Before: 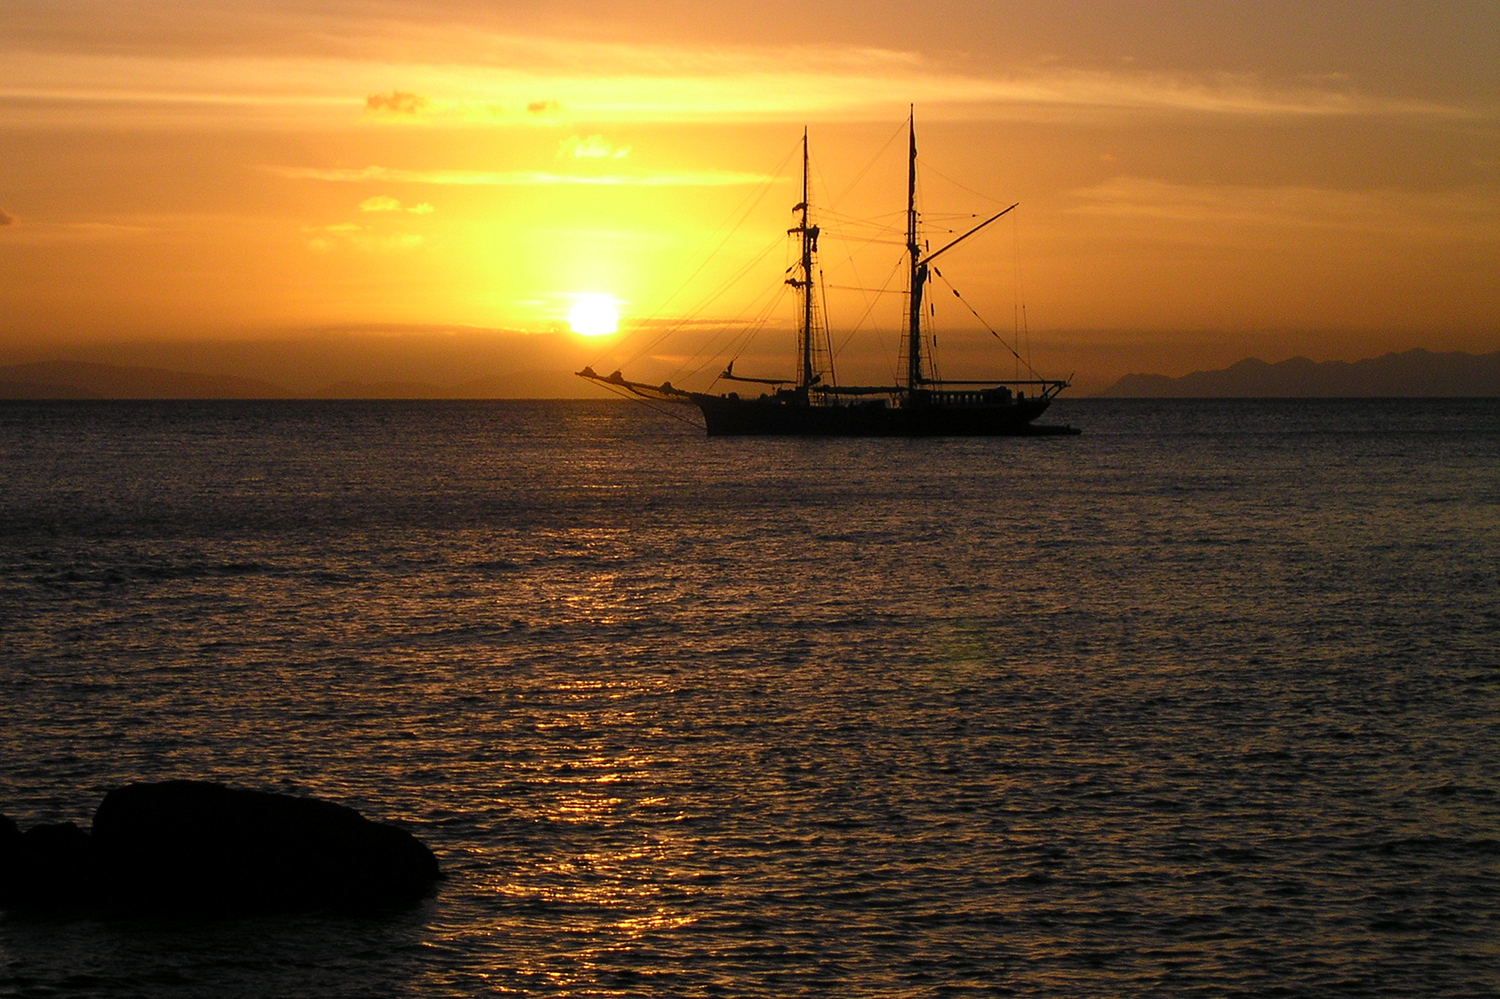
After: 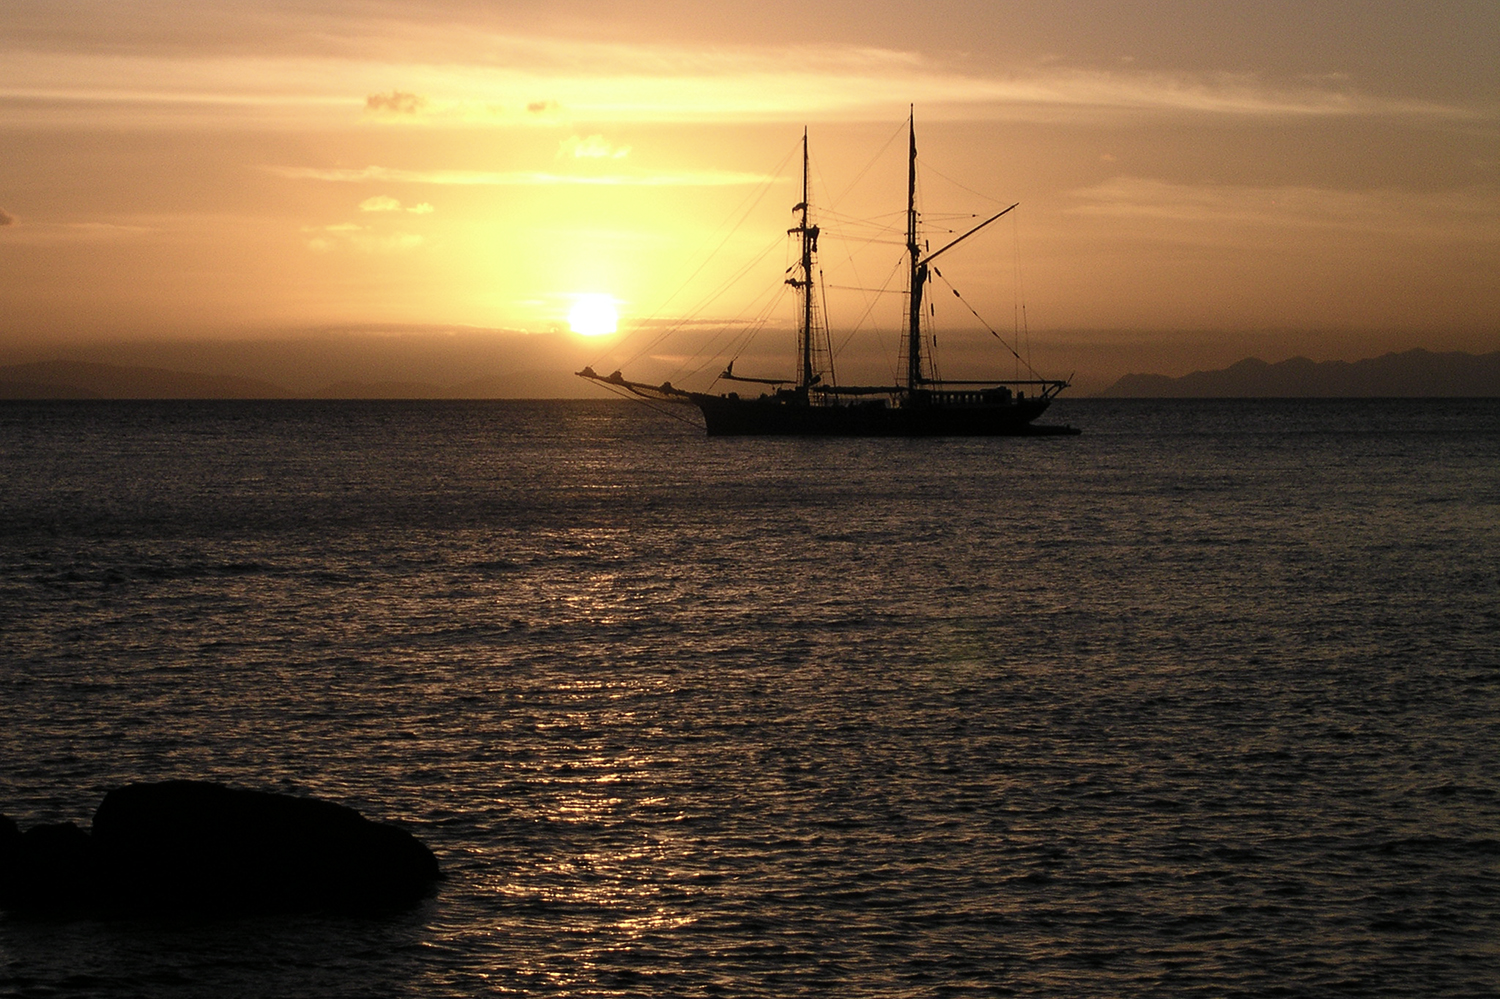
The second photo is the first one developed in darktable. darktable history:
contrast brightness saturation: contrast 0.097, saturation -0.357
